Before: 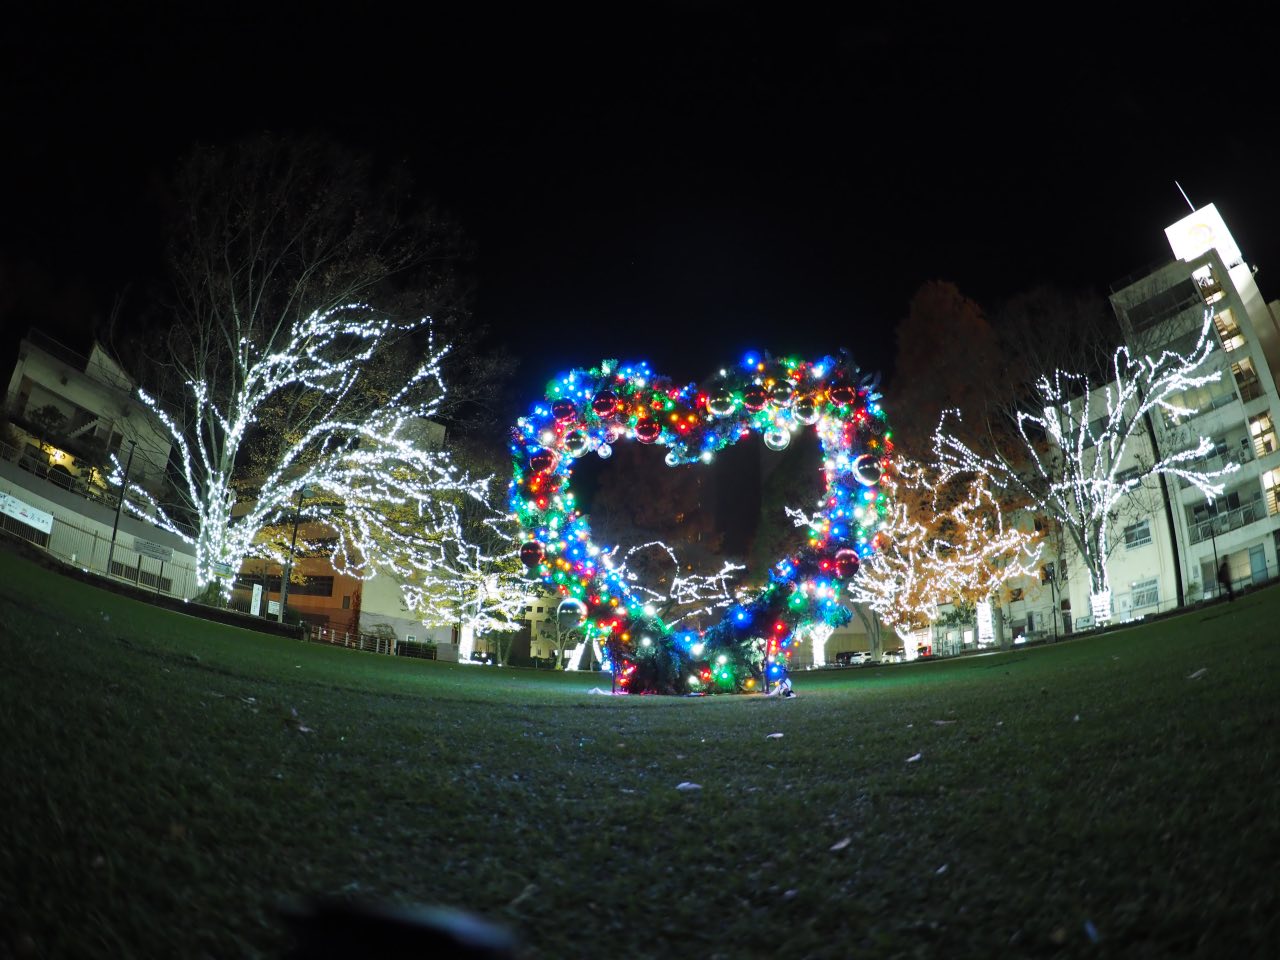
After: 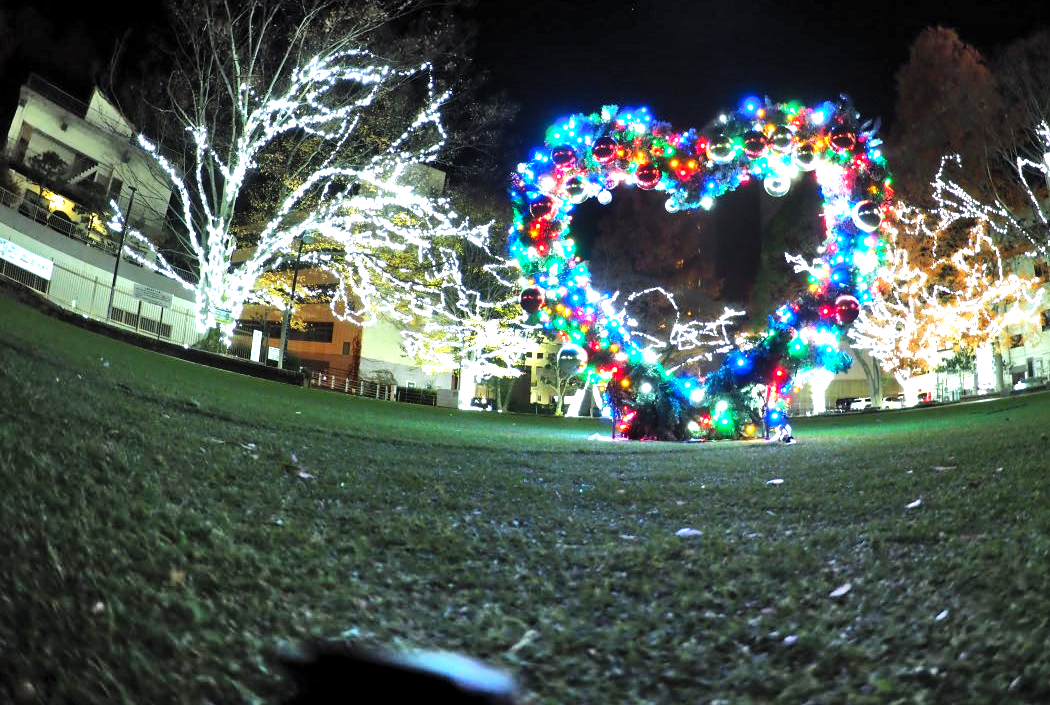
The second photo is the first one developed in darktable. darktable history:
shadows and highlights: shadows 75, highlights -60.85, soften with gaussian
levels: levels [0.012, 0.367, 0.697]
crop: top 26.531%, right 17.959%
